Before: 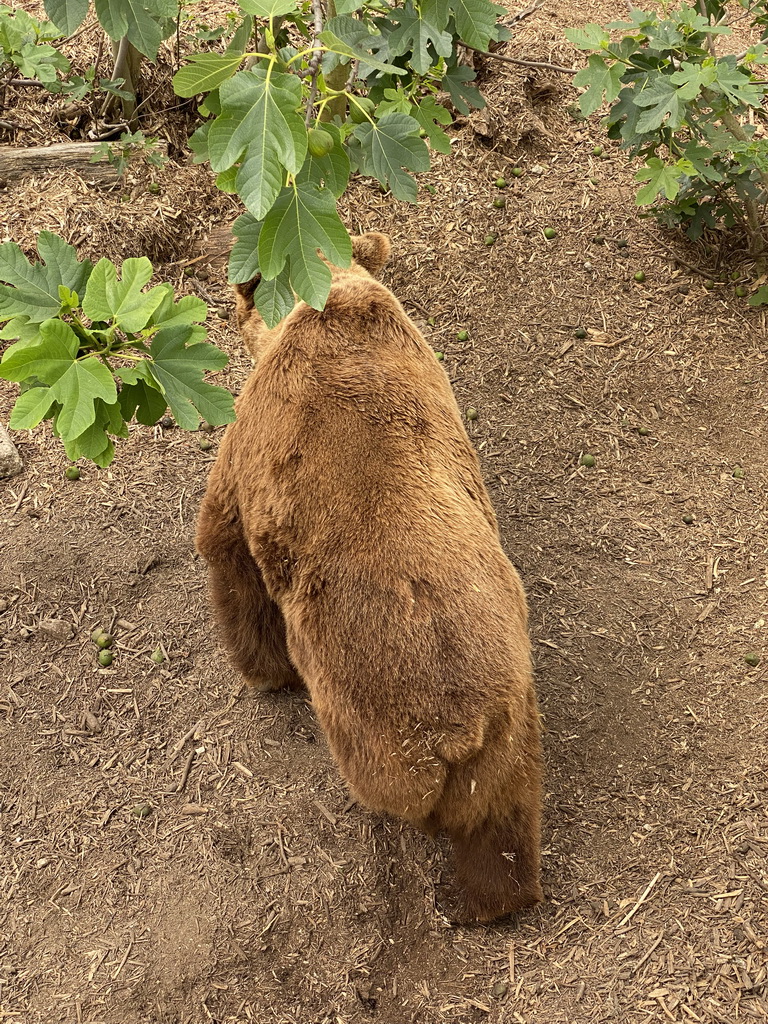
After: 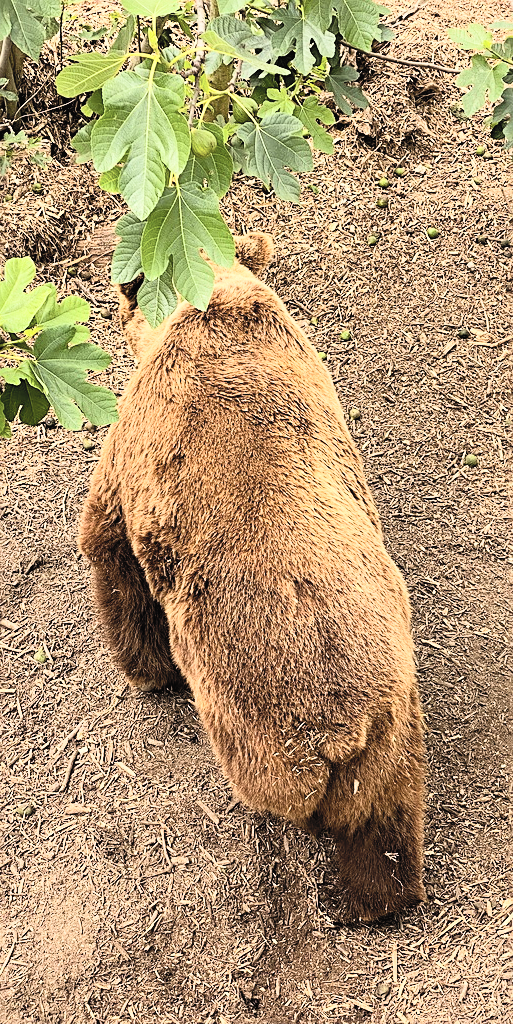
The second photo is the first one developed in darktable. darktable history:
sharpen: on, module defaults
crop and rotate: left 15.293%, right 17.841%
filmic rgb: black relative exposure -5.13 EV, white relative exposure 3.56 EV, hardness 3.17, contrast 1.192, highlights saturation mix -29.48%
contrast brightness saturation: contrast 0.392, brightness 0.534
